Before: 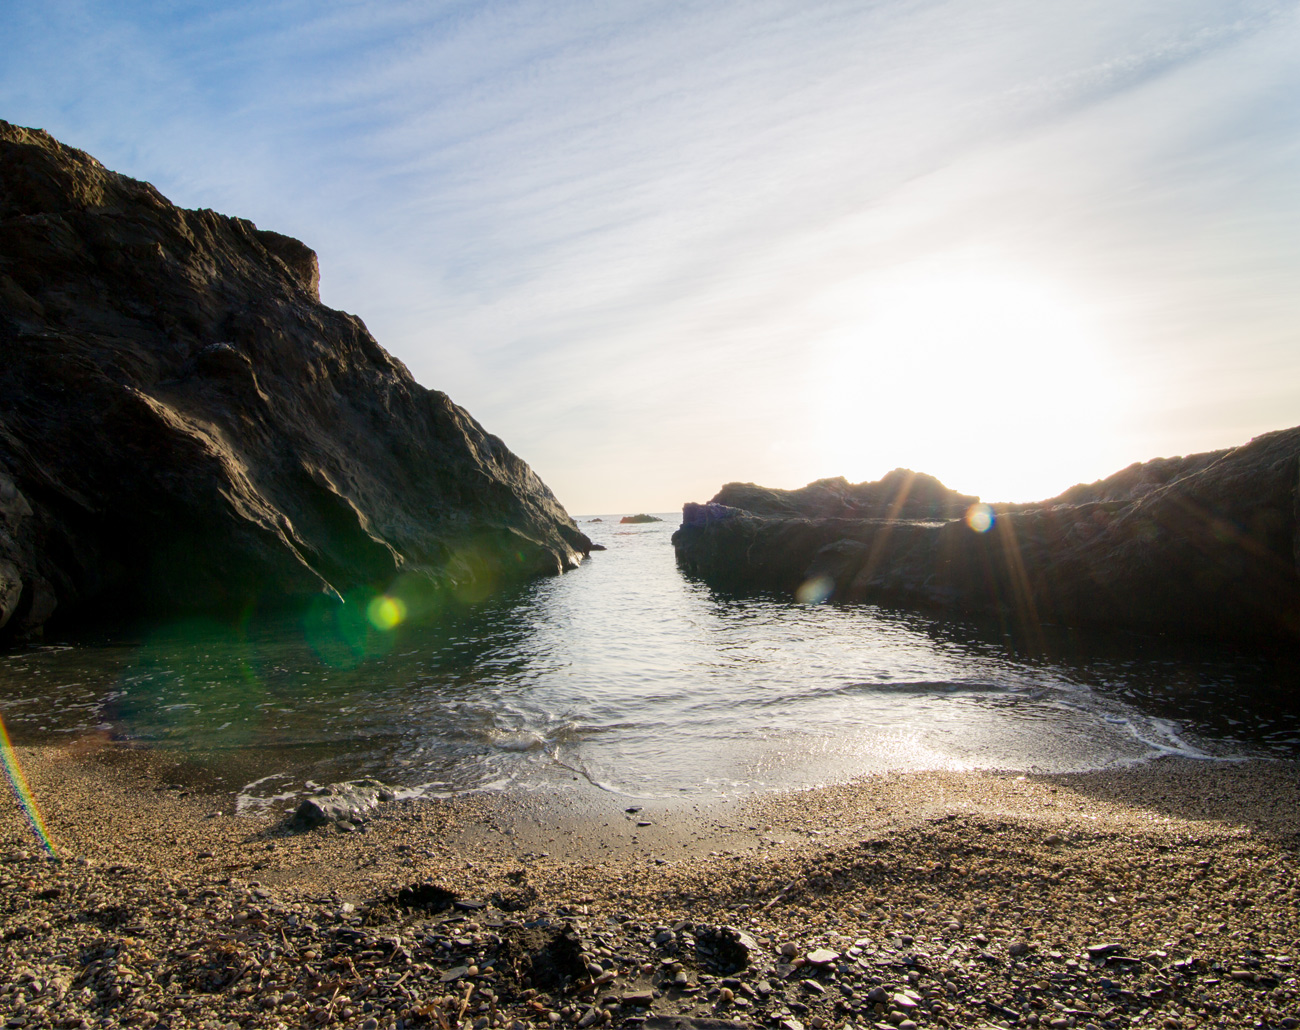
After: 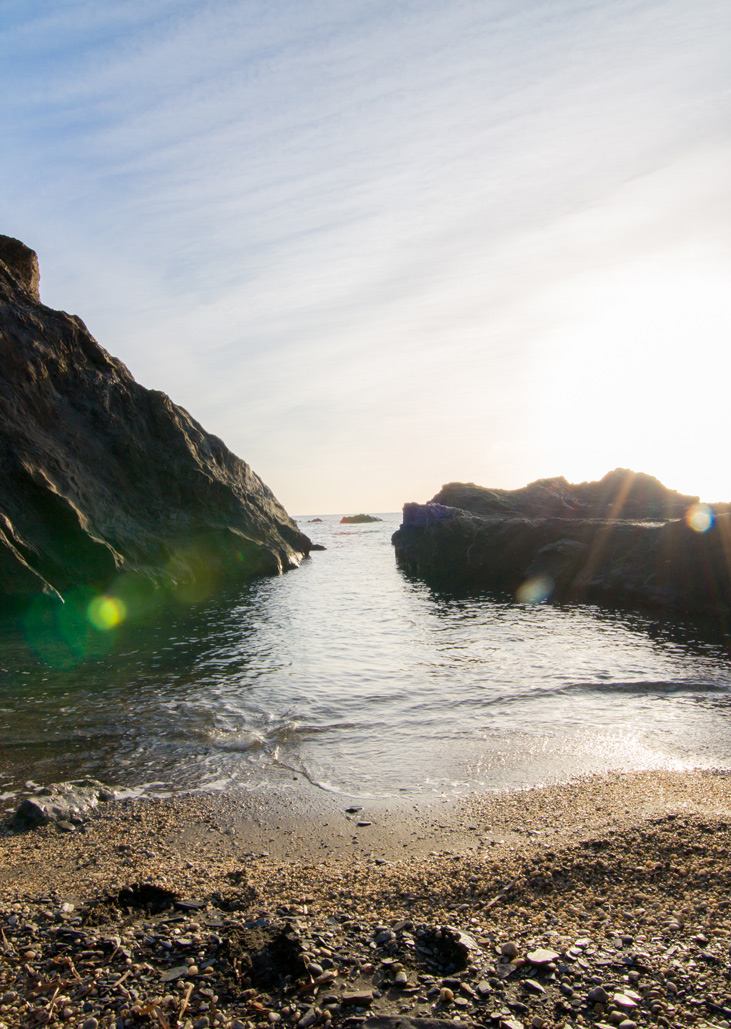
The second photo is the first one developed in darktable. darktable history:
crop: left 21.605%, right 22.121%, bottom 0.004%
